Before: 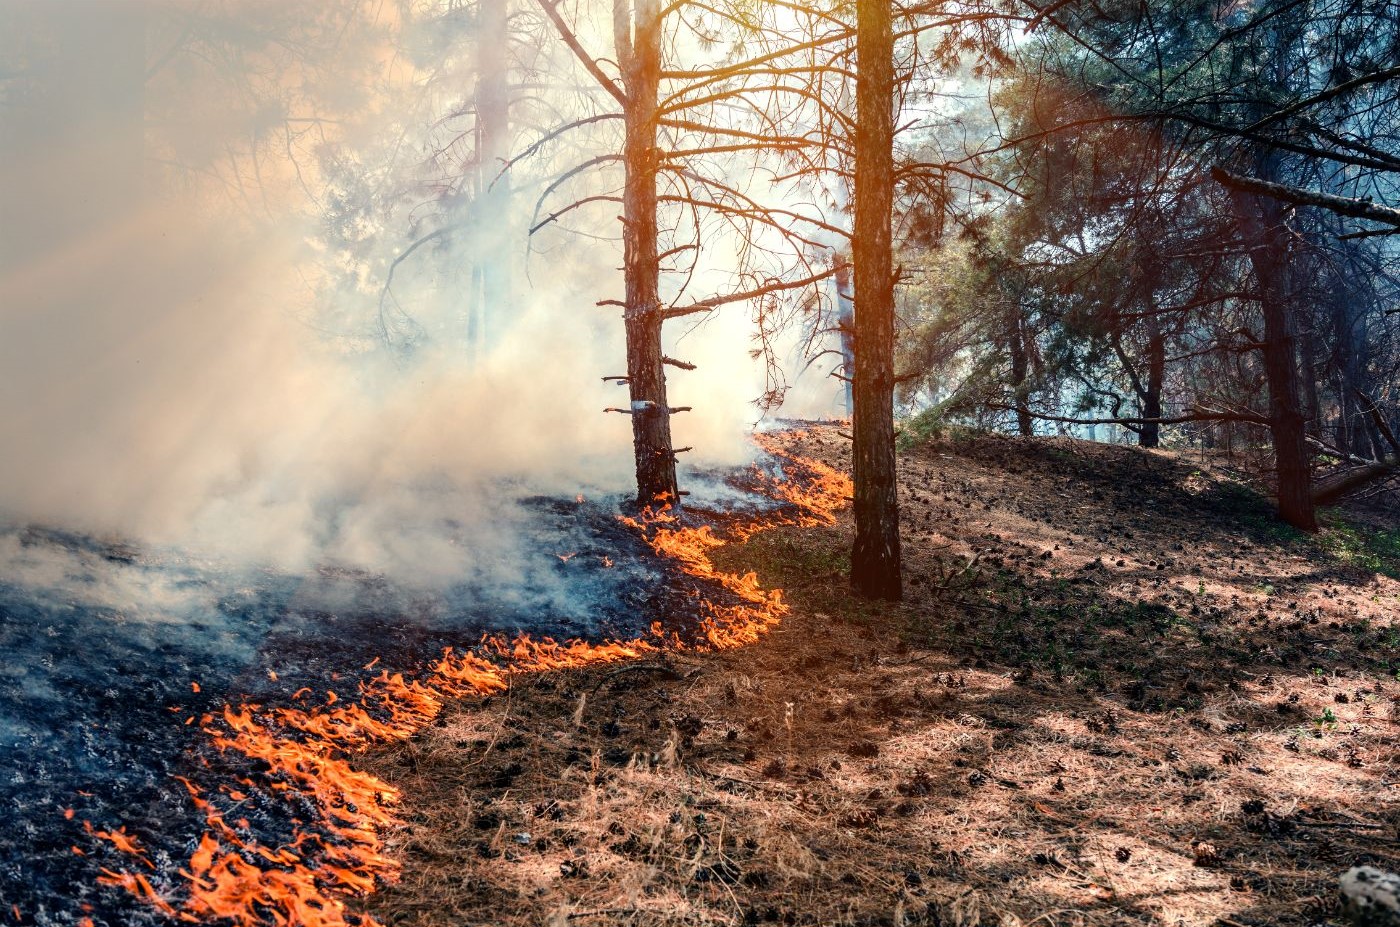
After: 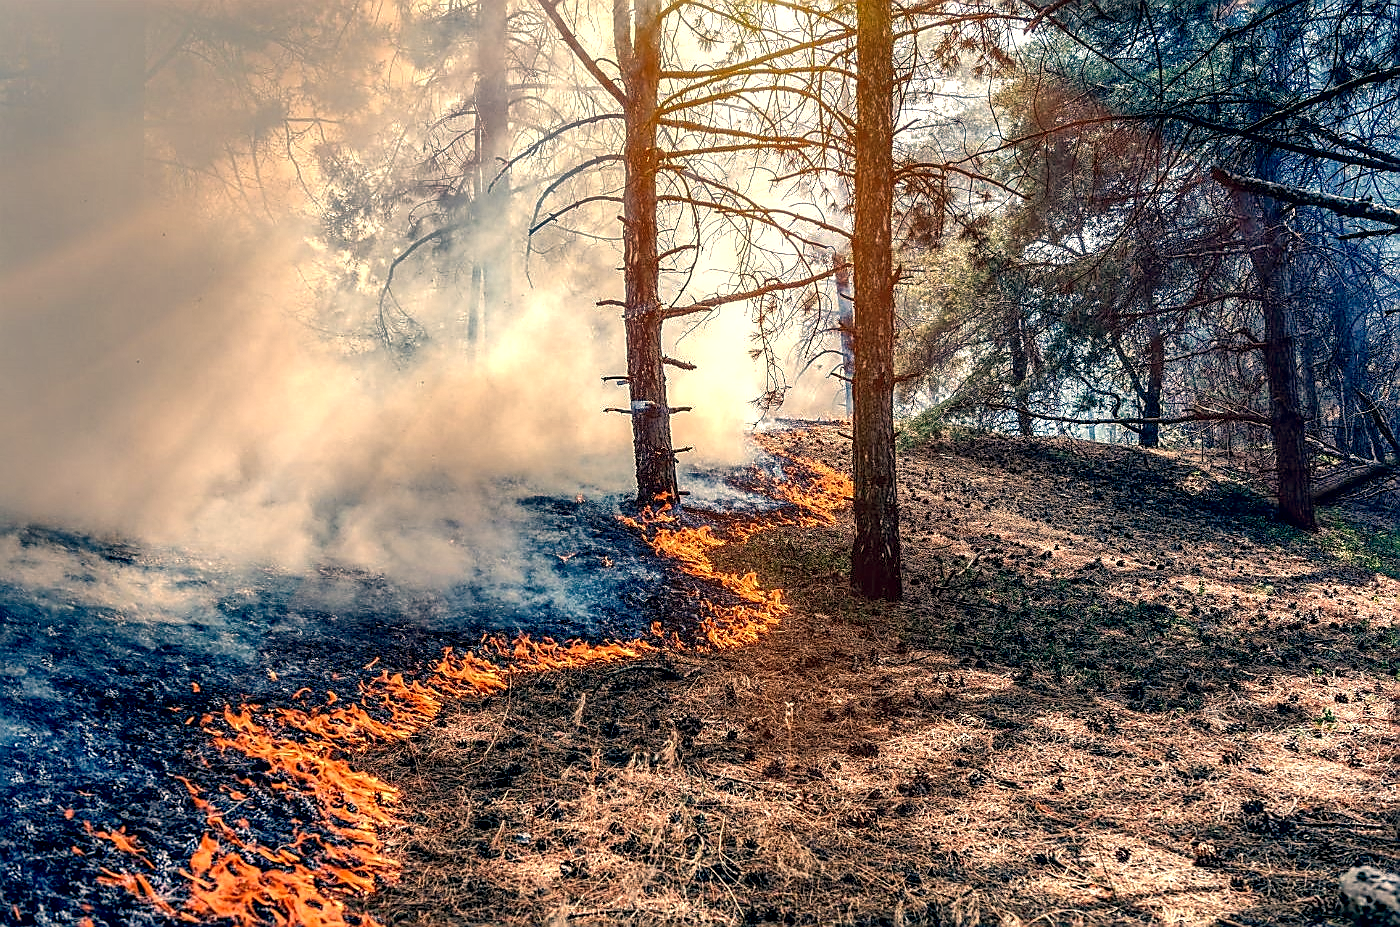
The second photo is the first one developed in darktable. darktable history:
local contrast: highlights 64%, shadows 54%, detail 168%, midtone range 0.52
color correction: highlights a* 10.32, highlights b* 14.68, shadows a* -10.16, shadows b* -15.08
sharpen: radius 1.349, amount 1.237, threshold 0.607
shadows and highlights: shadows color adjustment 99.17%, highlights color adjustment 0.047%
